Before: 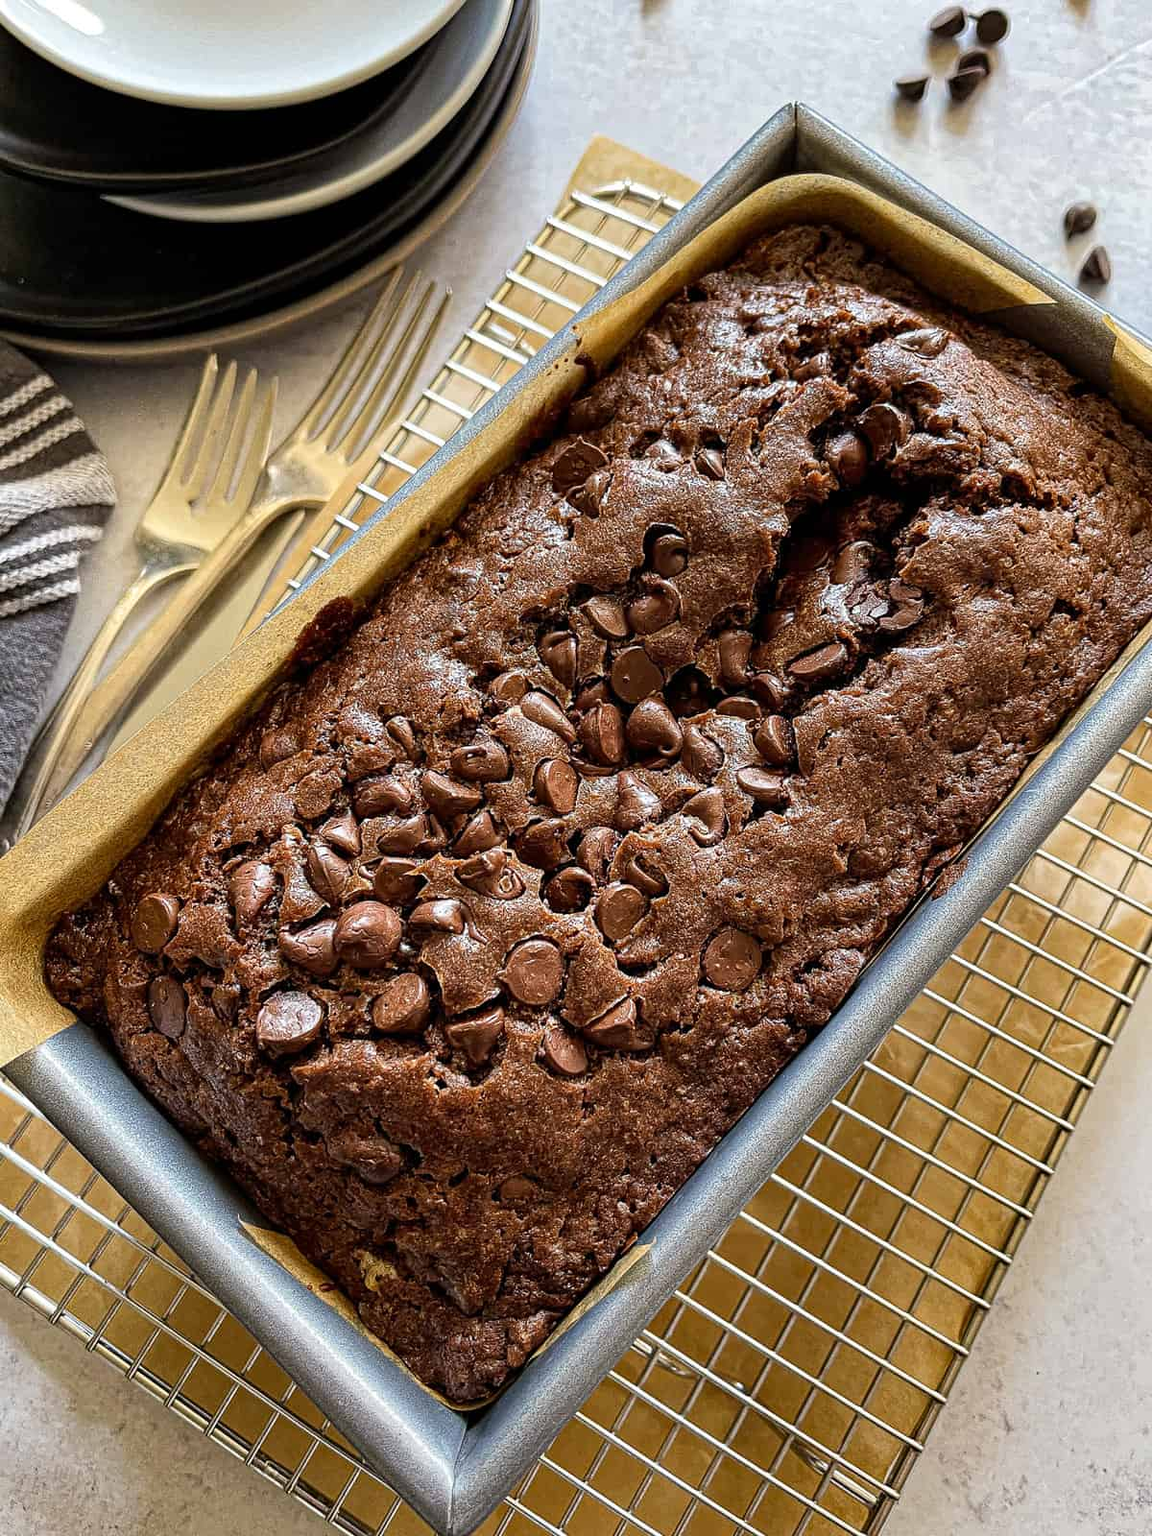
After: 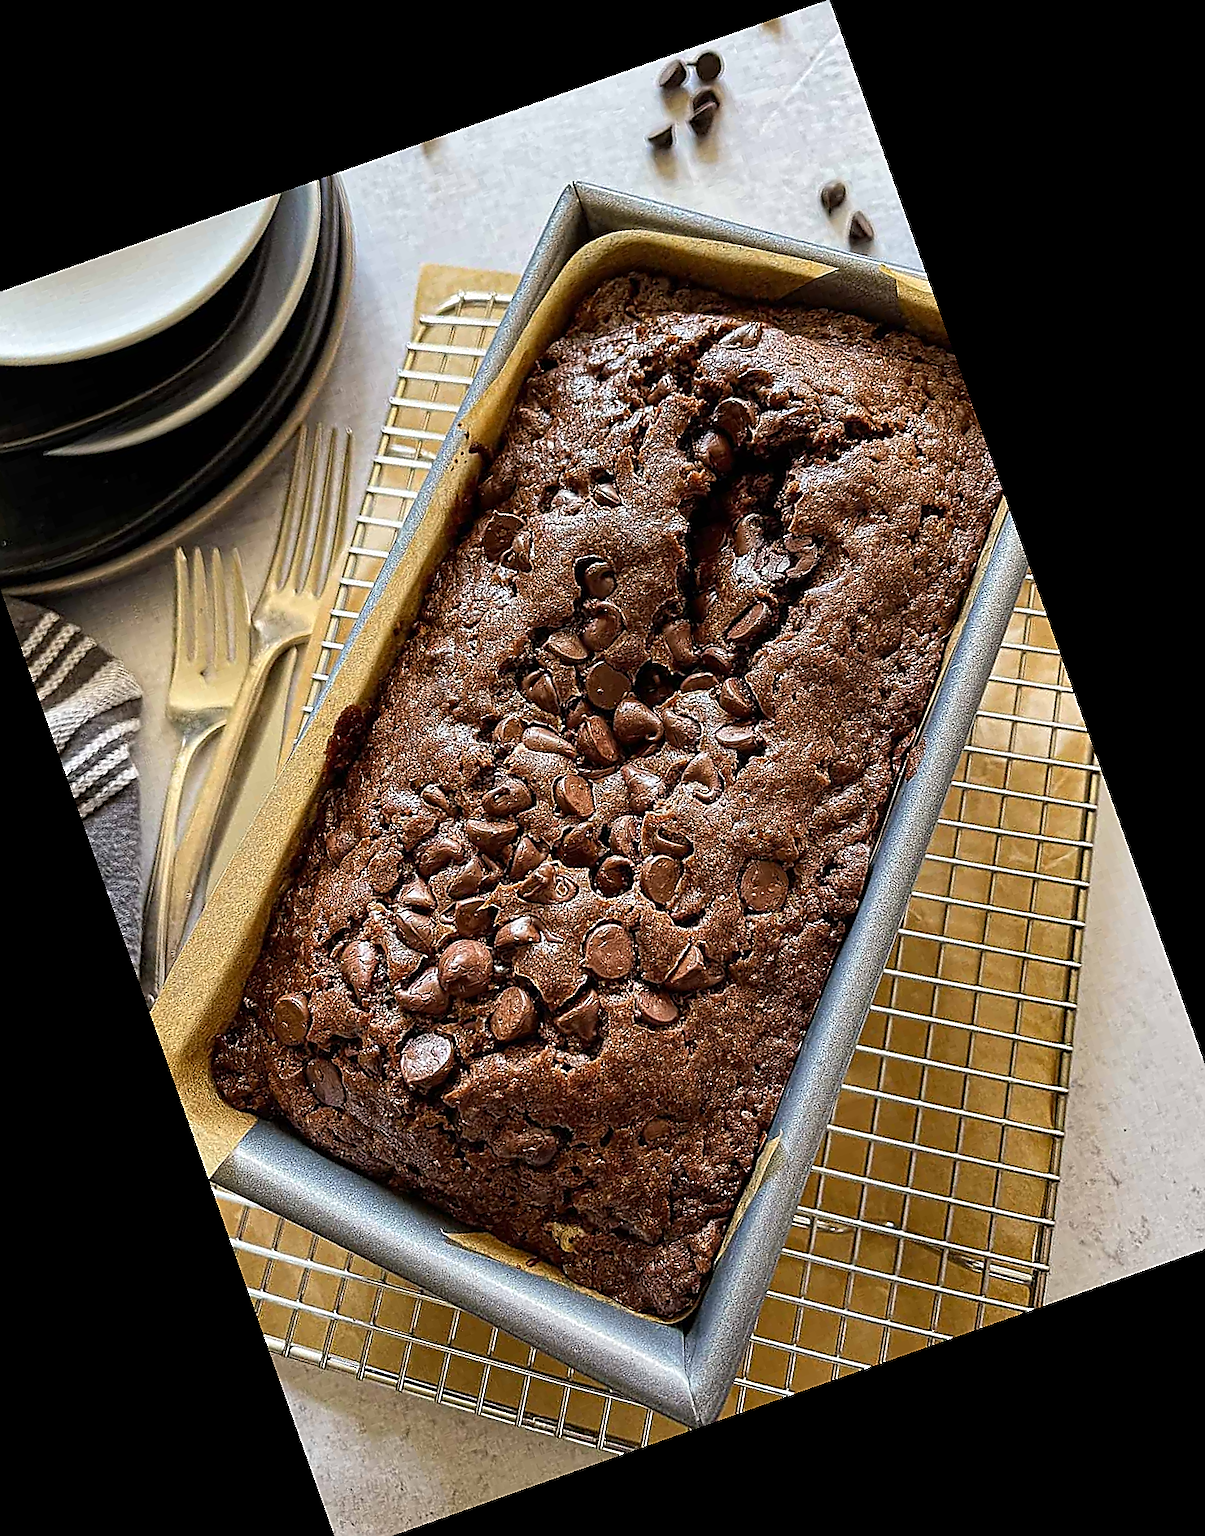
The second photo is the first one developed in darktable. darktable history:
crop and rotate: angle 19.43°, left 6.812%, right 4.125%, bottom 1.087%
sharpen: radius 1.4, amount 1.25, threshold 0.7
